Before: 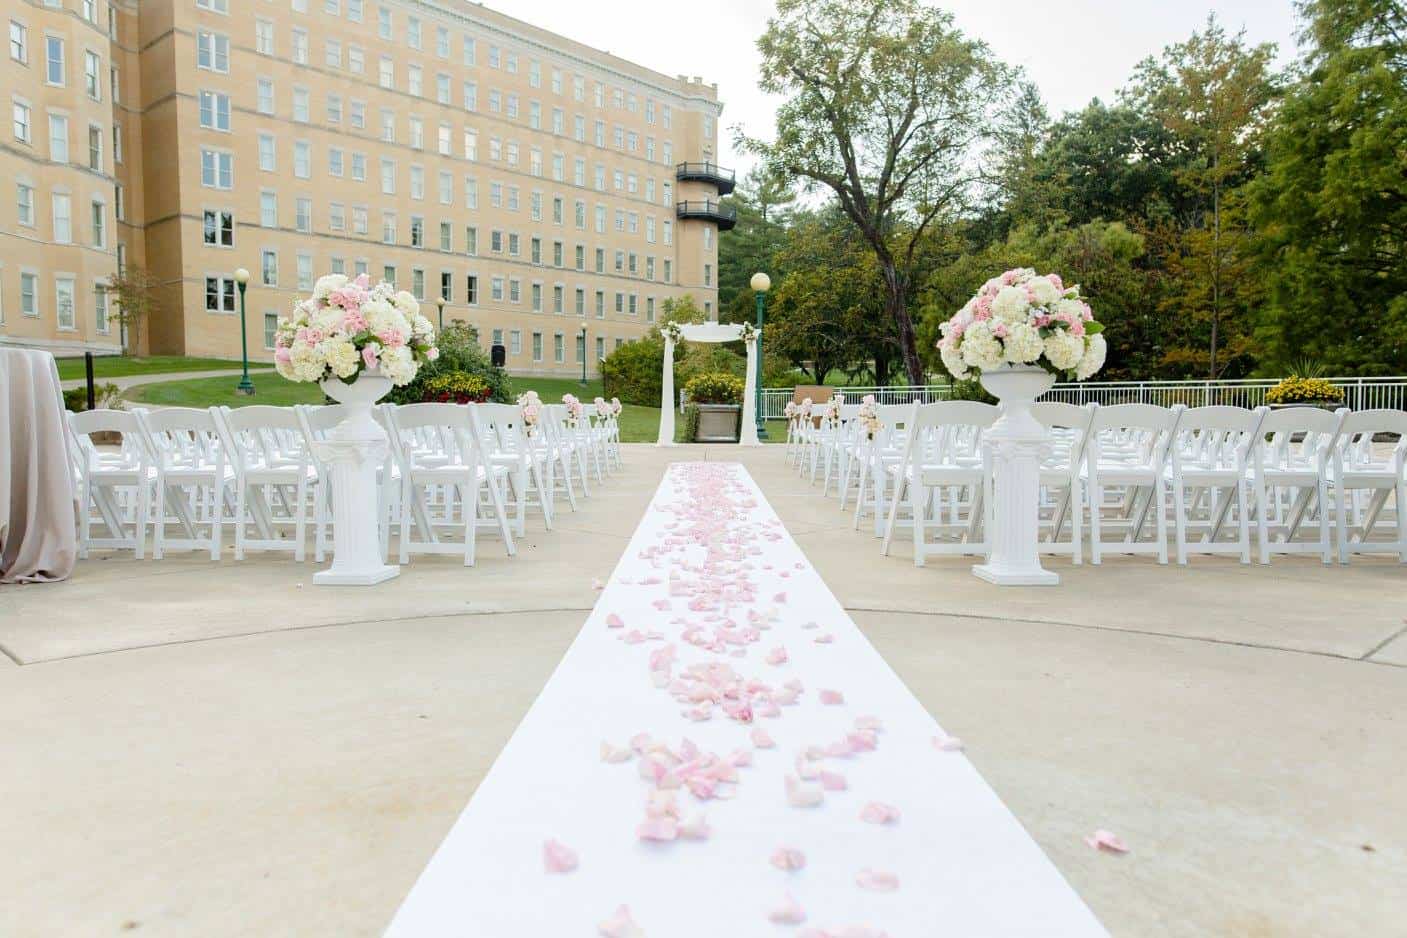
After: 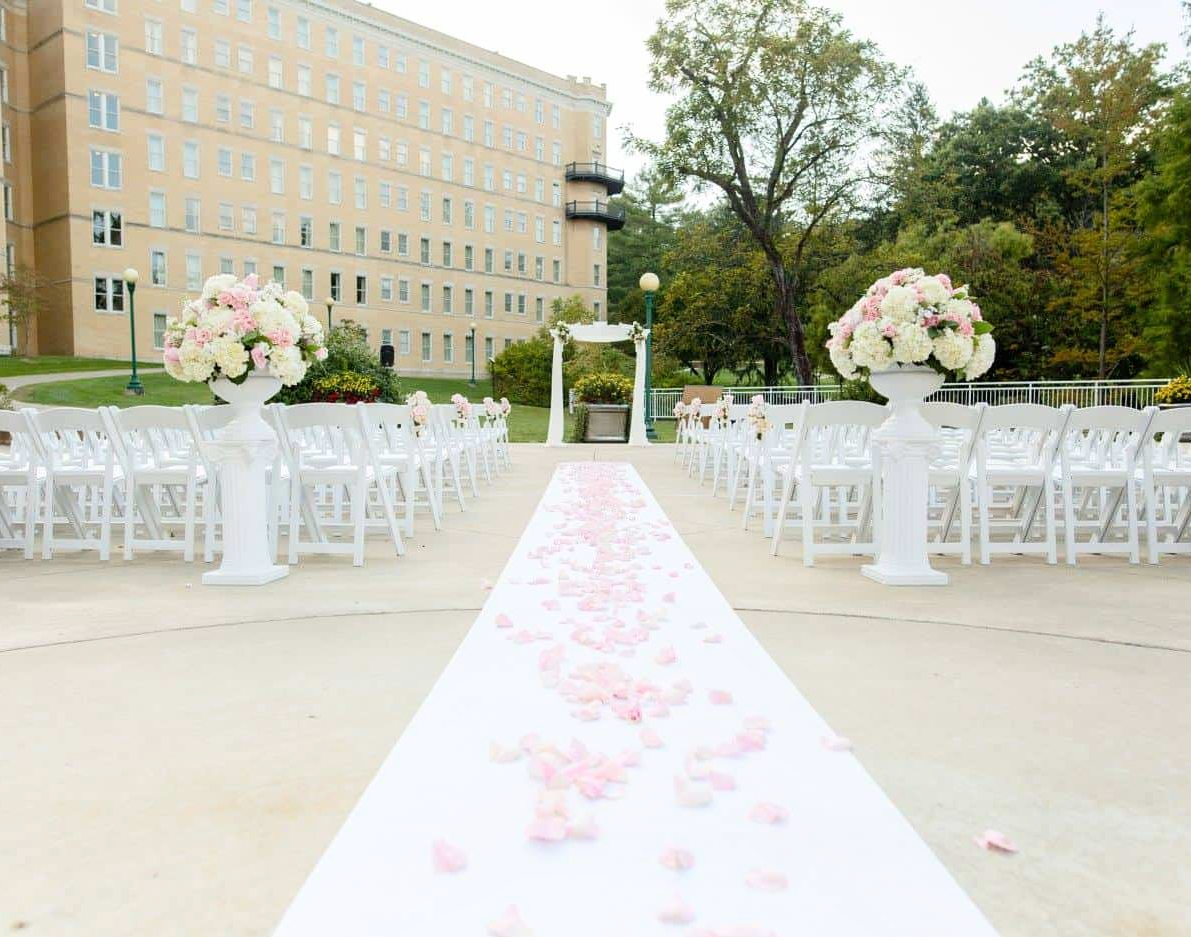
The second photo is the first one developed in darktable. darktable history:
crop: left 7.947%, right 7.366%
shadows and highlights: shadows -0.06, highlights 40.16
